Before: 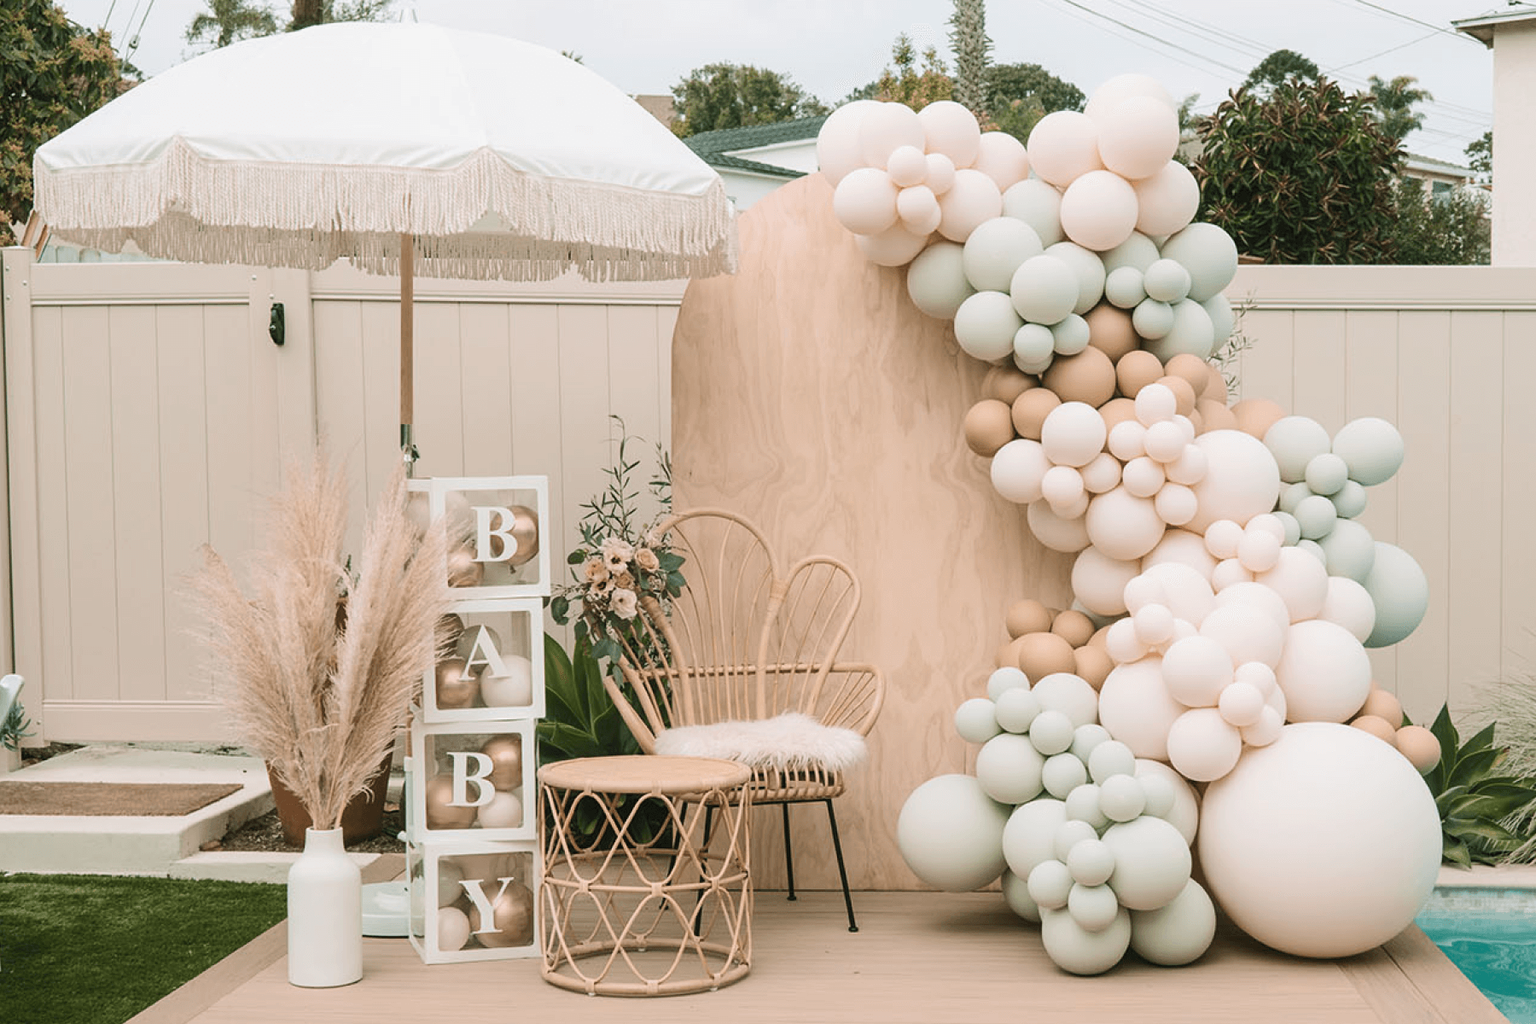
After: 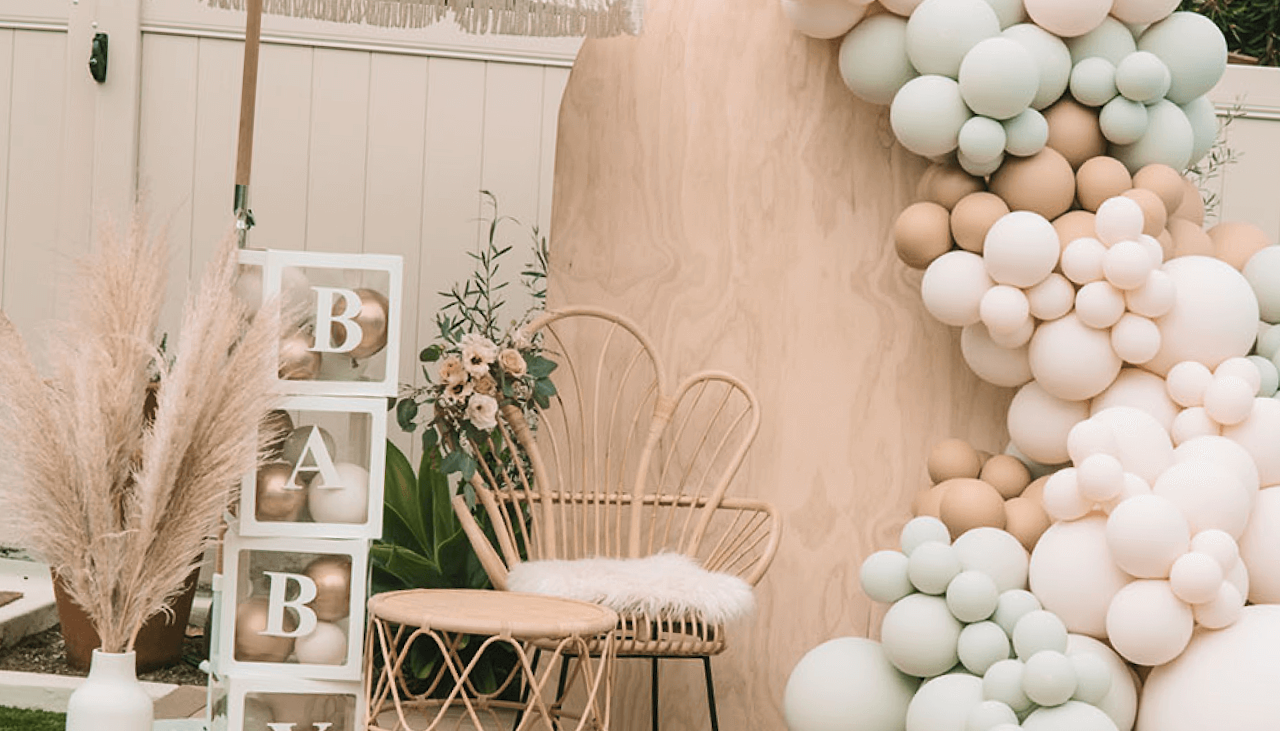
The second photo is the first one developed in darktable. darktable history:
crop and rotate: angle -3.85°, left 9.864%, top 21.105%, right 12.002%, bottom 11.947%
